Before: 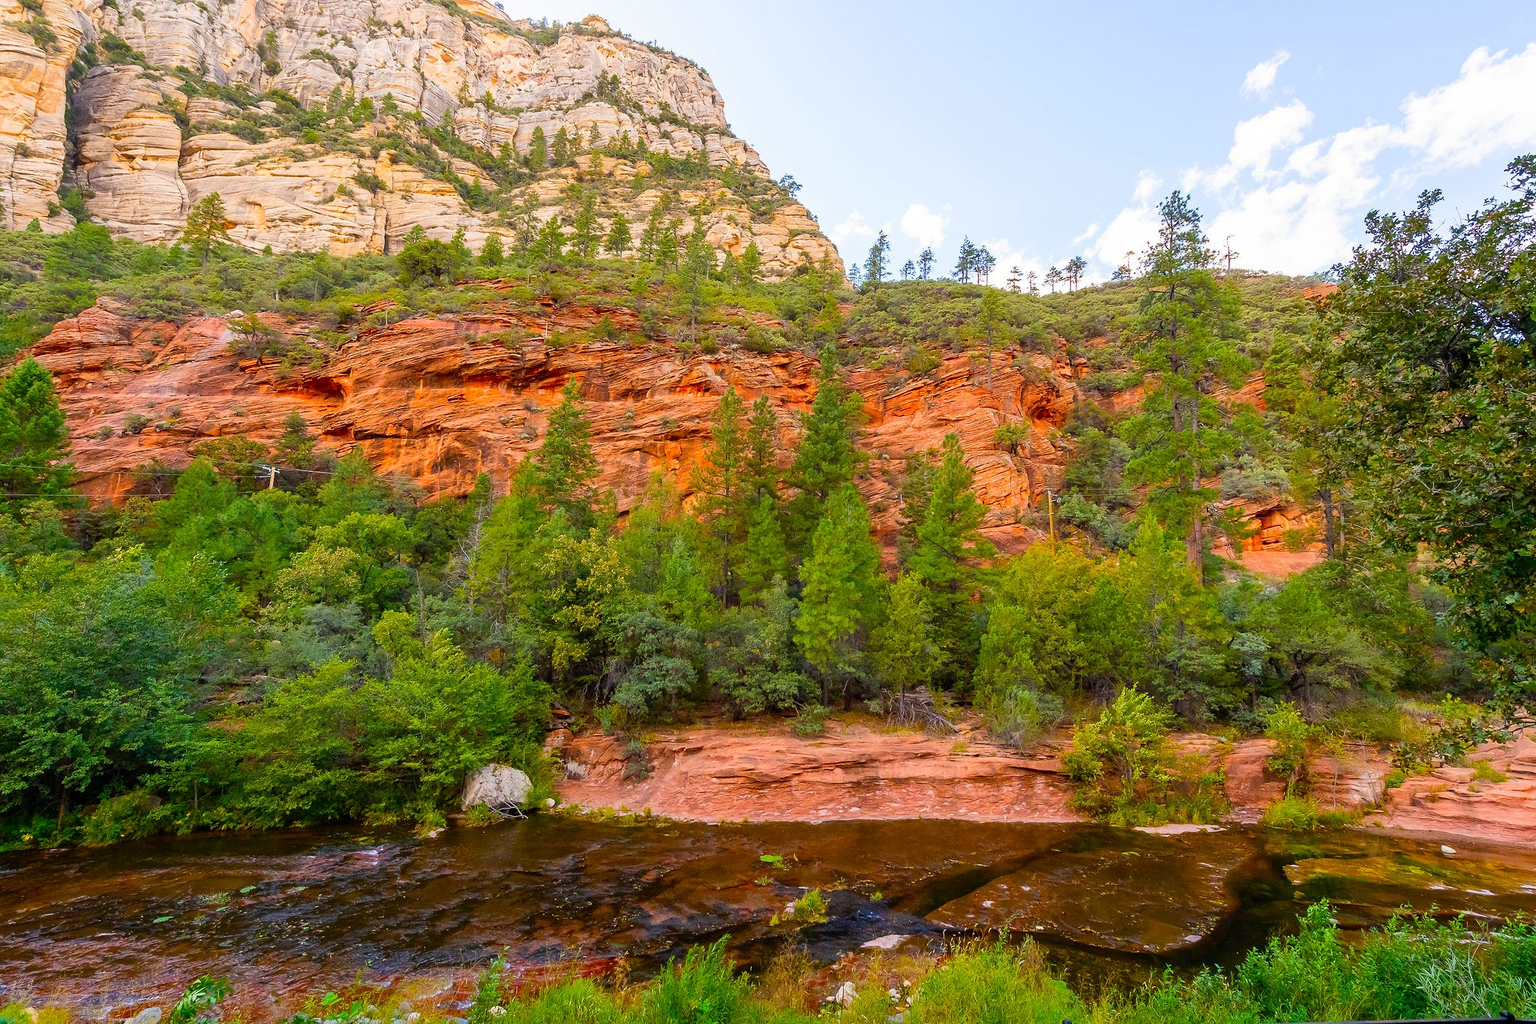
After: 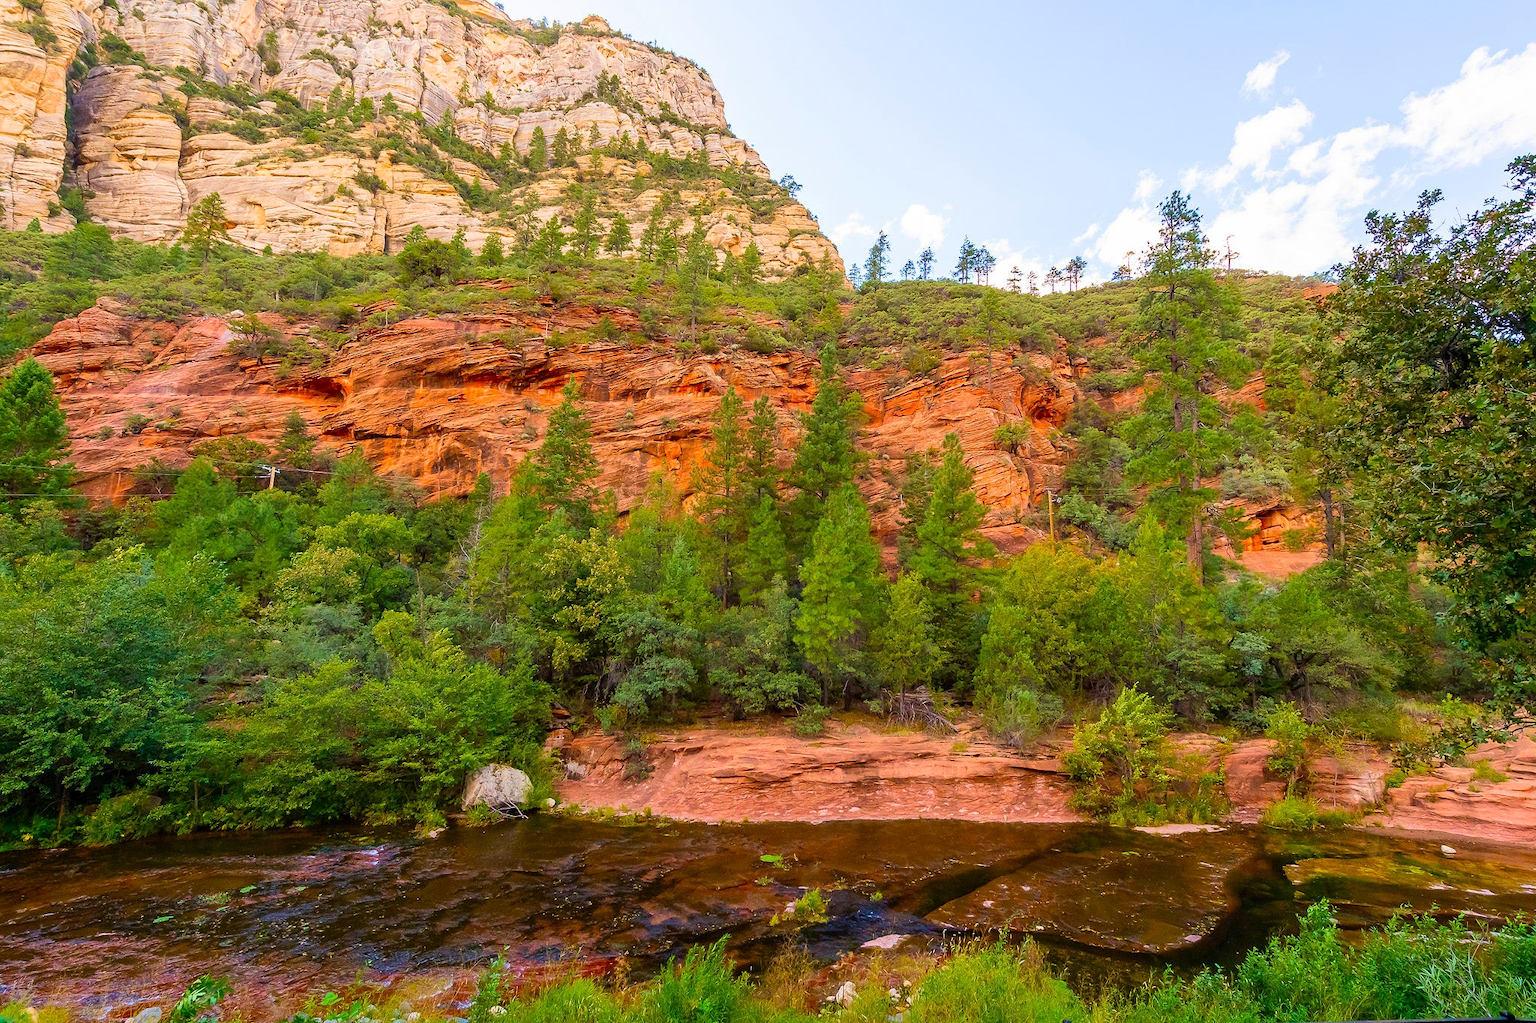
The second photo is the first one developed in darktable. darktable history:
exposure: compensate highlight preservation false
velvia: strength 44.71%
